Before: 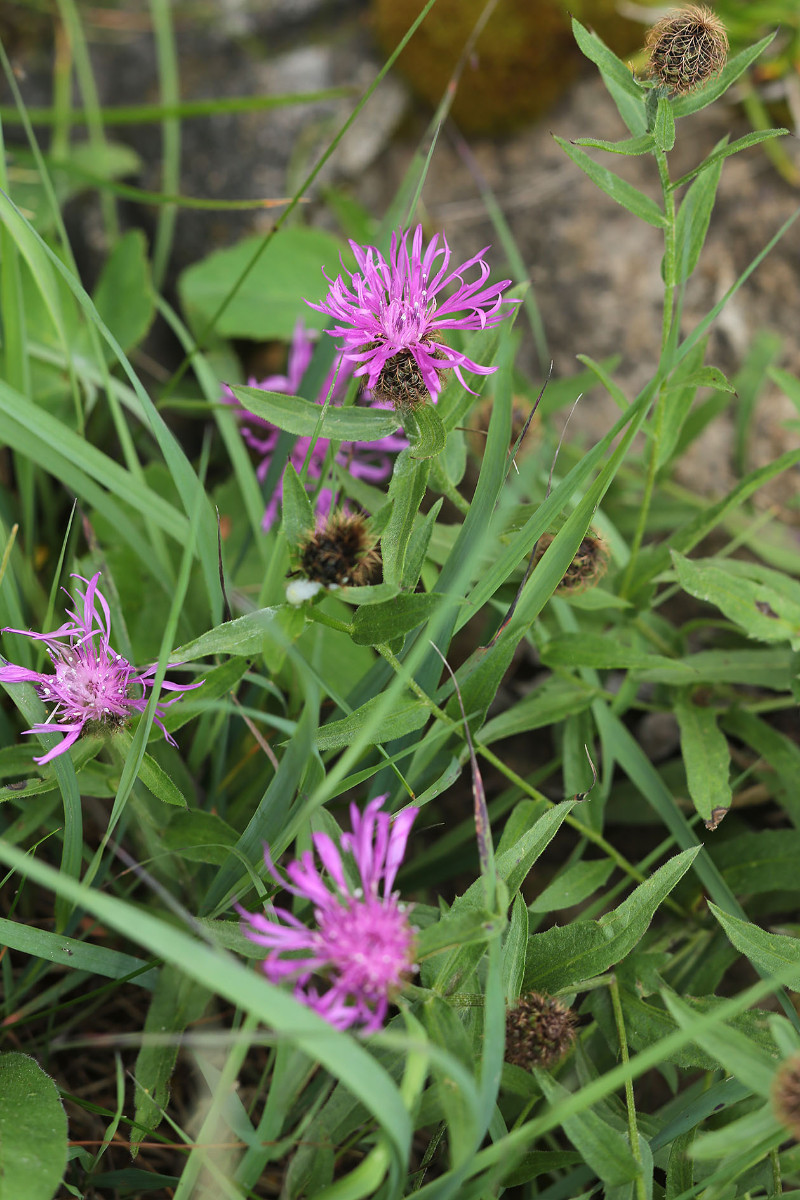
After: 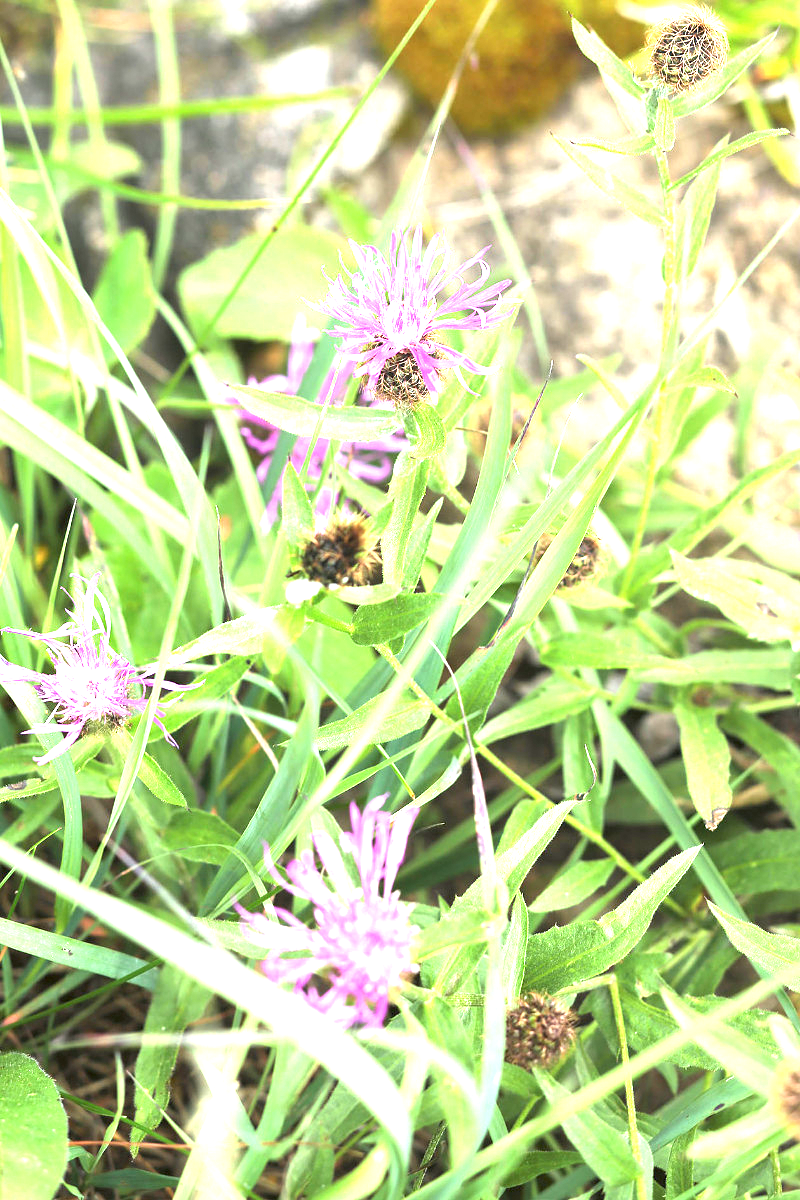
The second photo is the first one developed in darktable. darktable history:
exposure: black level correction 0.001, exposure 2.506 EV, compensate highlight preservation false
